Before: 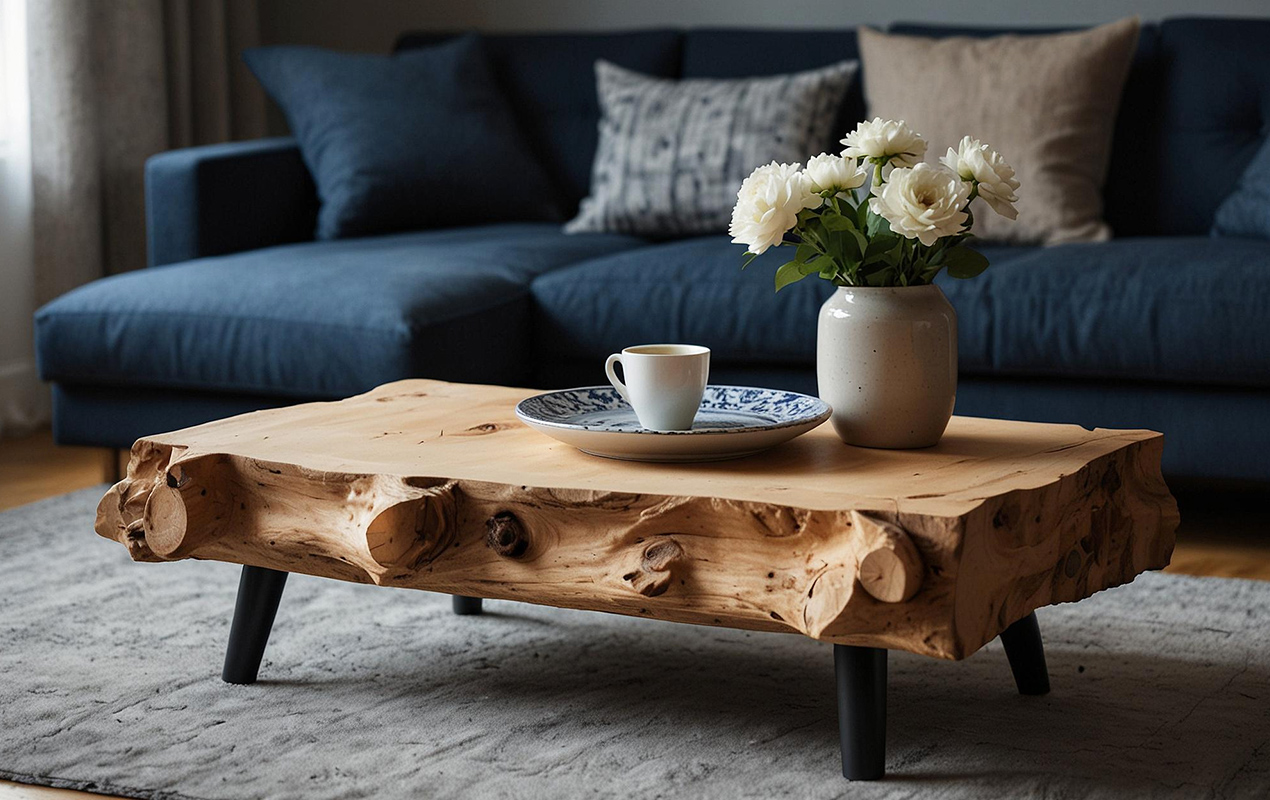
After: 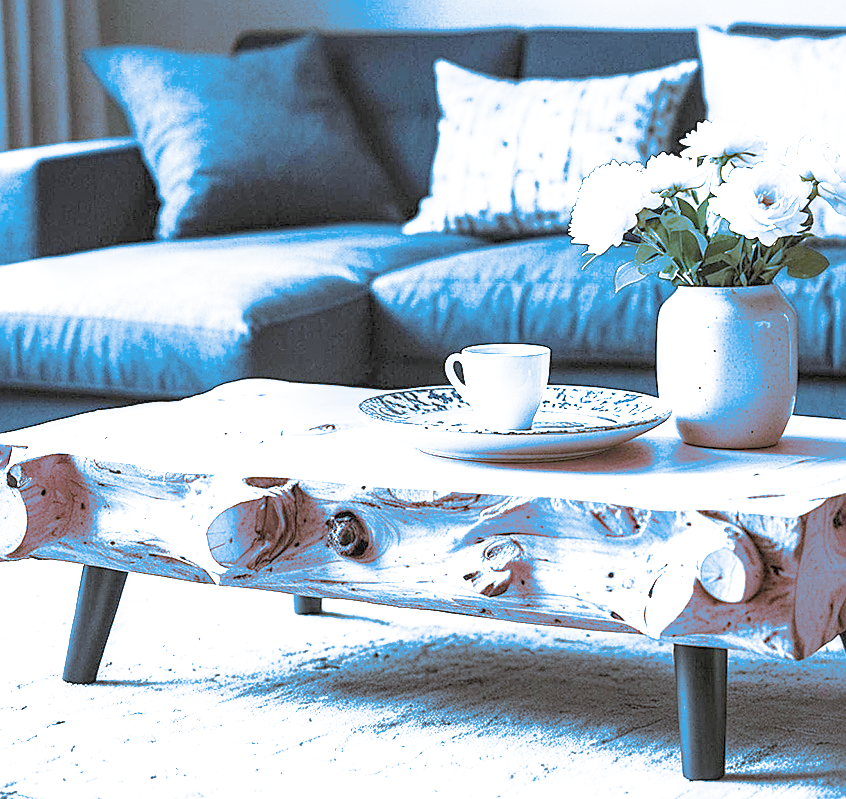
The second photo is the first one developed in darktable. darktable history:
base curve: curves: ch0 [(0, 0) (0.495, 0.917) (1, 1)], preserve colors none
rgb levels: levels [[0.01, 0.419, 0.839], [0, 0.5, 1], [0, 0.5, 1]]
color balance: lift [1.007, 1, 1, 1], gamma [1.097, 1, 1, 1]
exposure: black level correction 0, exposure 1.741 EV, compensate exposure bias true, compensate highlight preservation false
split-toning: shadows › hue 220°, shadows › saturation 0.64, highlights › hue 220°, highlights › saturation 0.64, balance 0, compress 5.22%
sharpen: on, module defaults
local contrast: on, module defaults
crop and rotate: left 12.673%, right 20.66%
